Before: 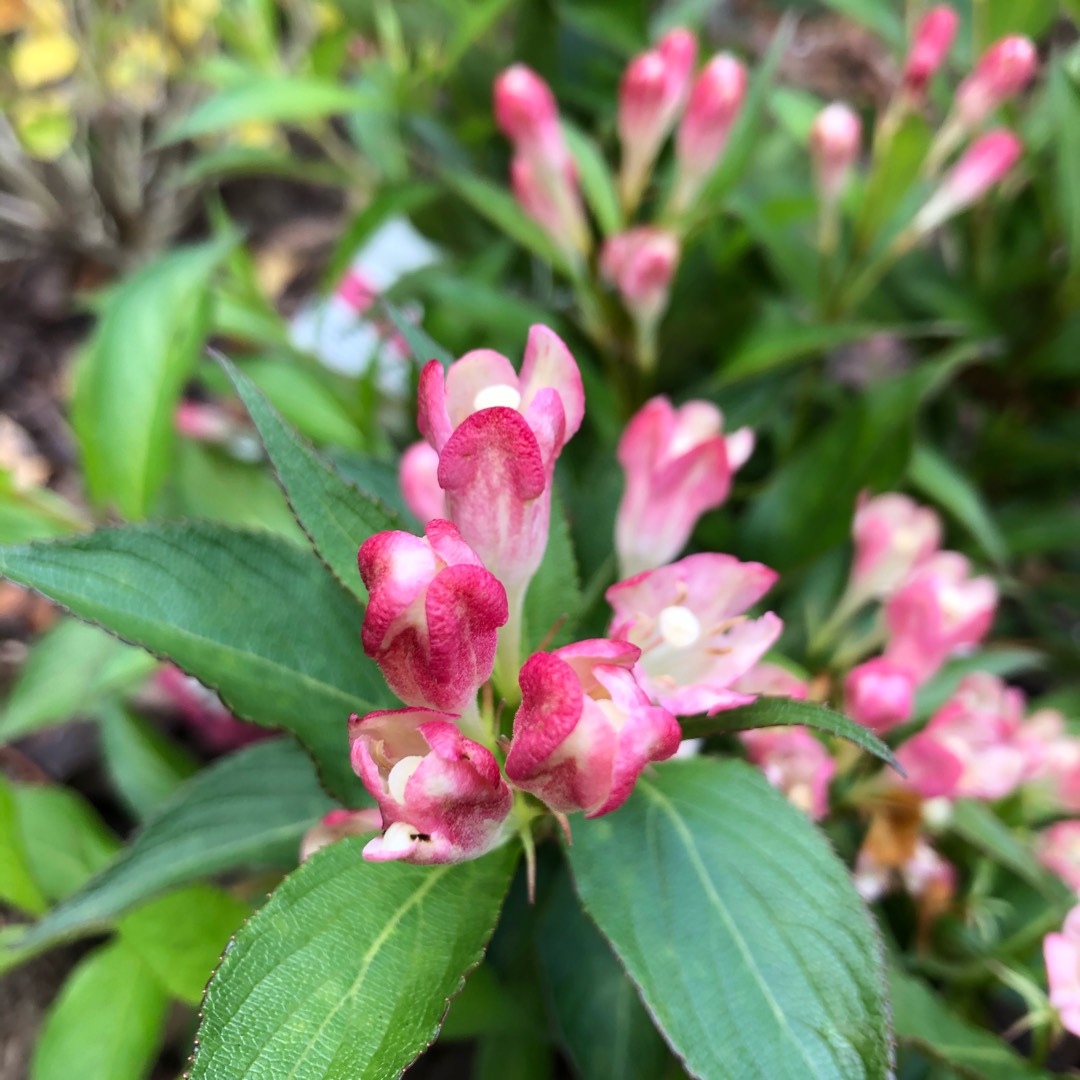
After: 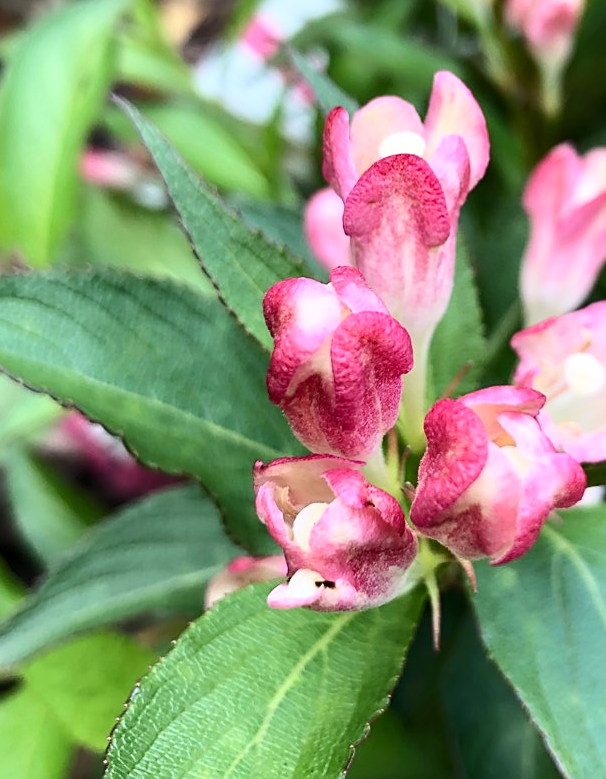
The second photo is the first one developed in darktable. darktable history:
contrast brightness saturation: contrast 0.244, brightness 0.089
sharpen: on, module defaults
crop: left 8.839%, top 23.46%, right 35.011%, bottom 4.365%
